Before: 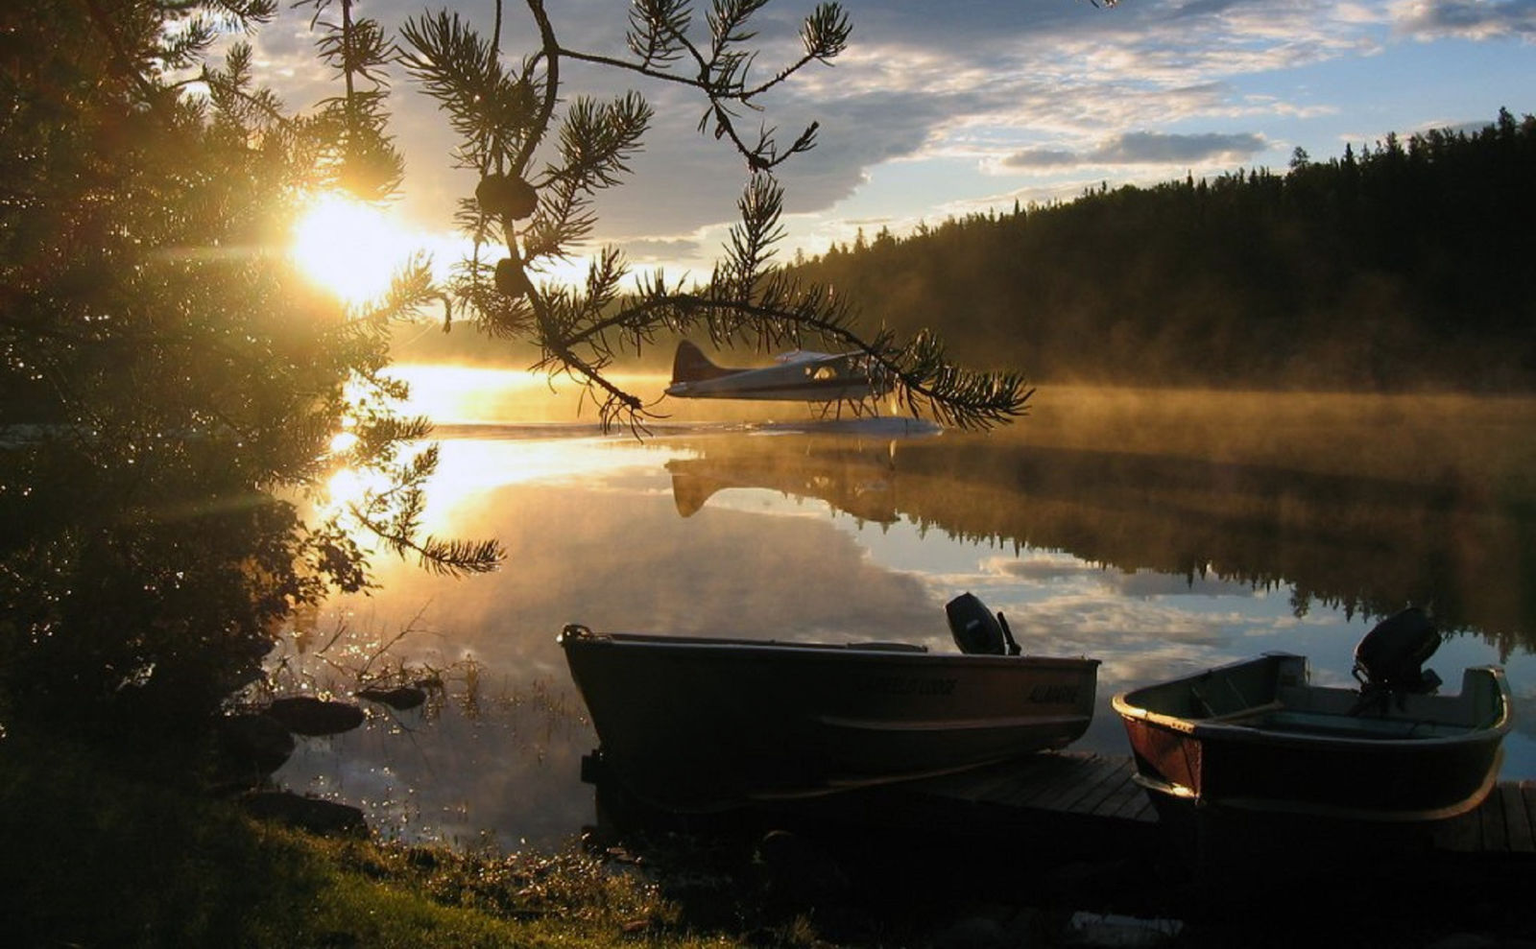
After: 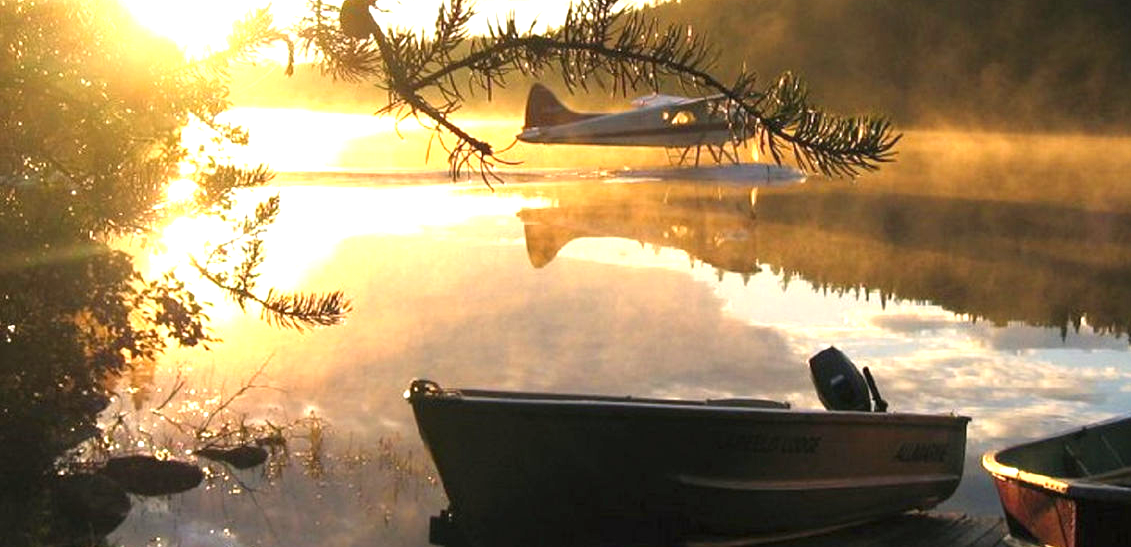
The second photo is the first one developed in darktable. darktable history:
crop: left 11.036%, top 27.402%, right 18.267%, bottom 17.285%
color correction: highlights a* 3.7, highlights b* 5.12
exposure: black level correction 0, exposure 1.387 EV, compensate highlight preservation false
